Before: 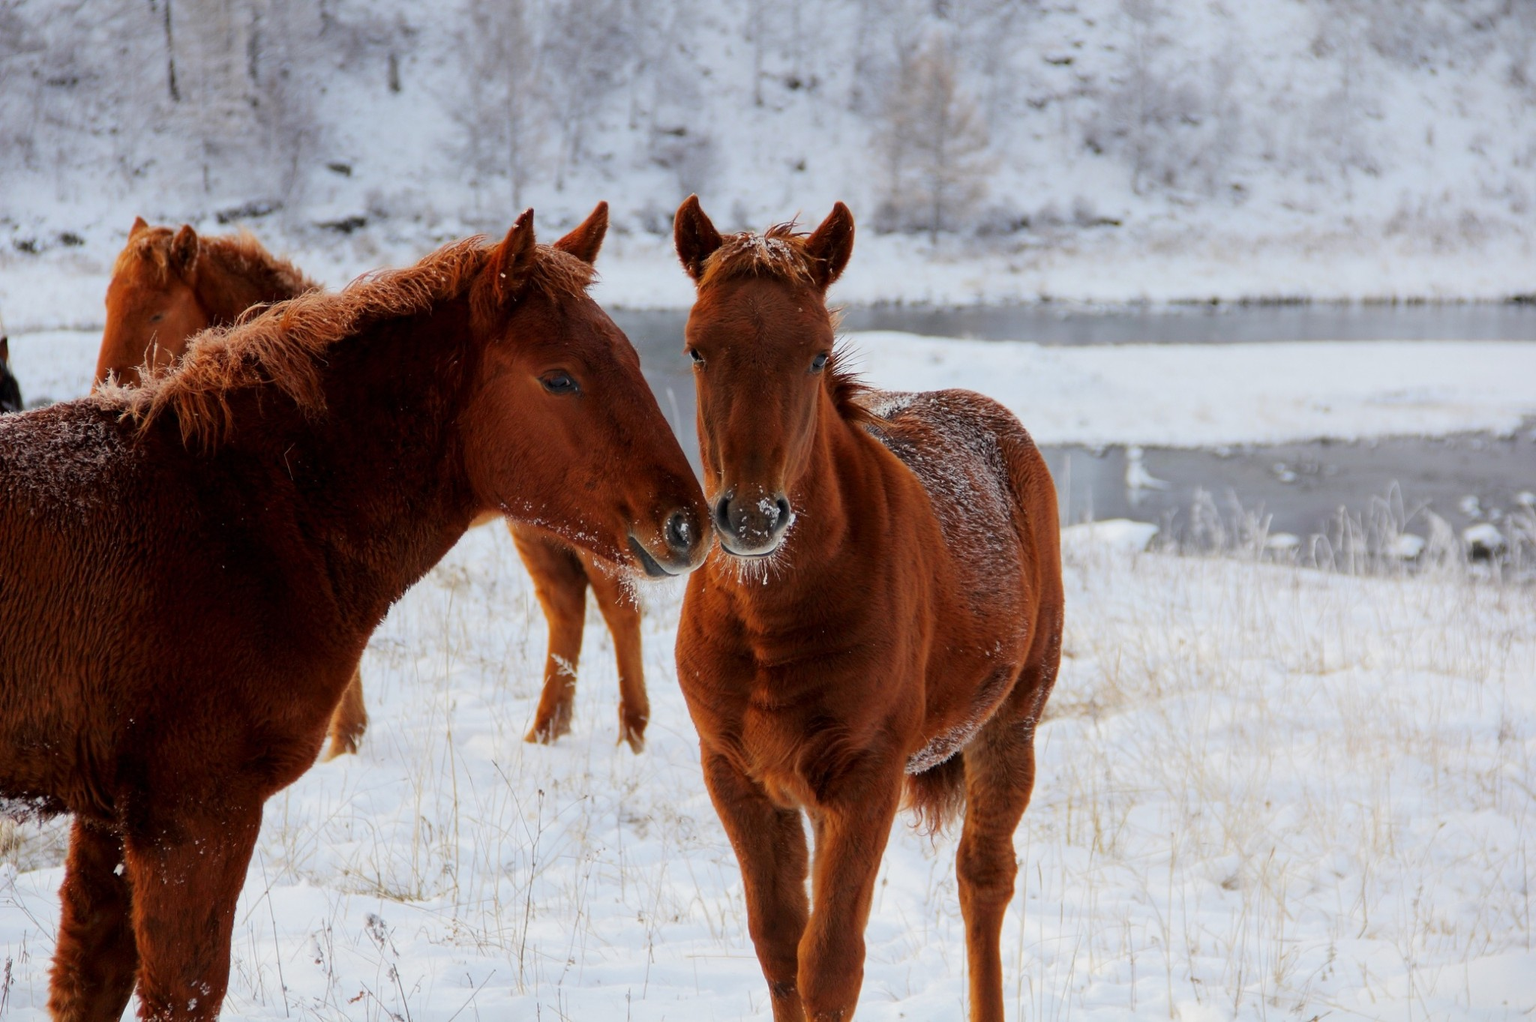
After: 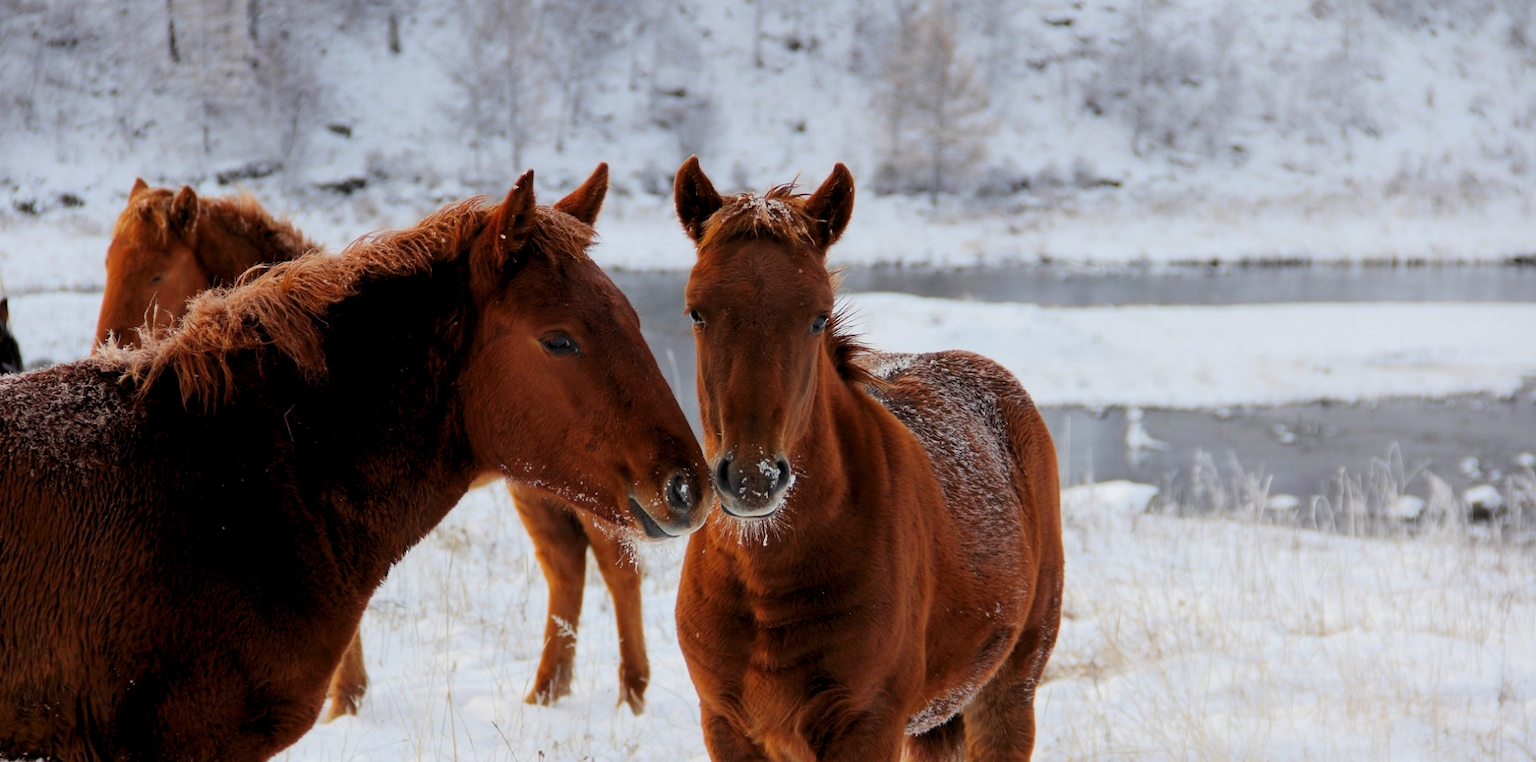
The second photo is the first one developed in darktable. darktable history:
crop: top 3.865%, bottom 21.572%
levels: levels [0.026, 0.507, 0.987]
